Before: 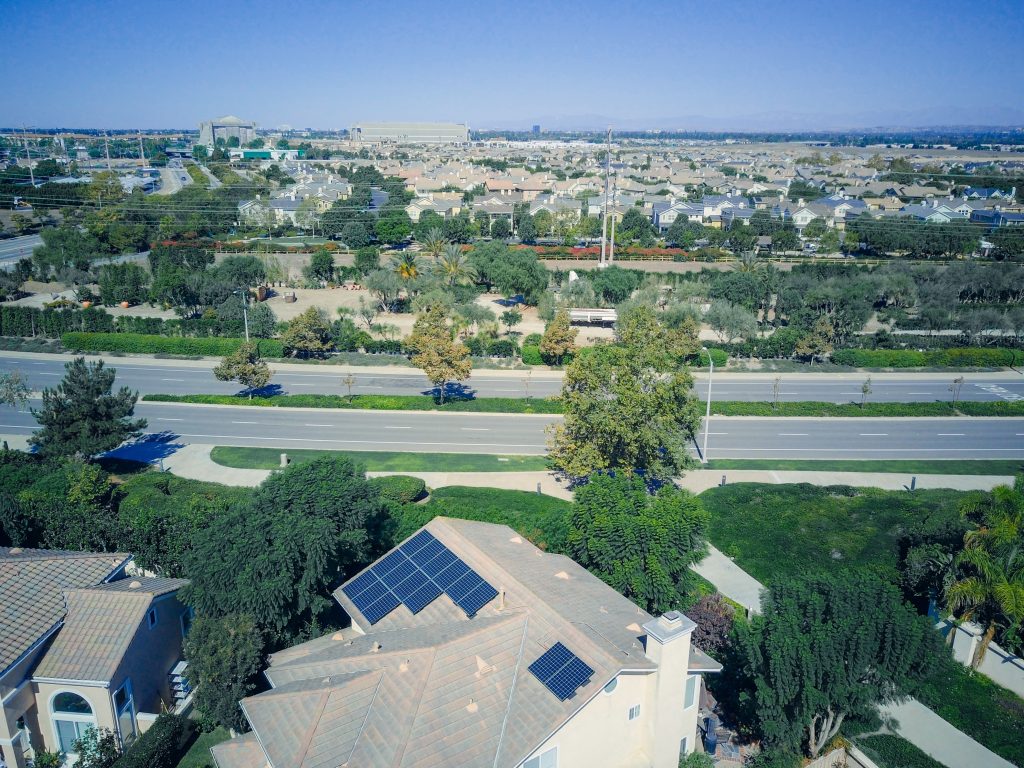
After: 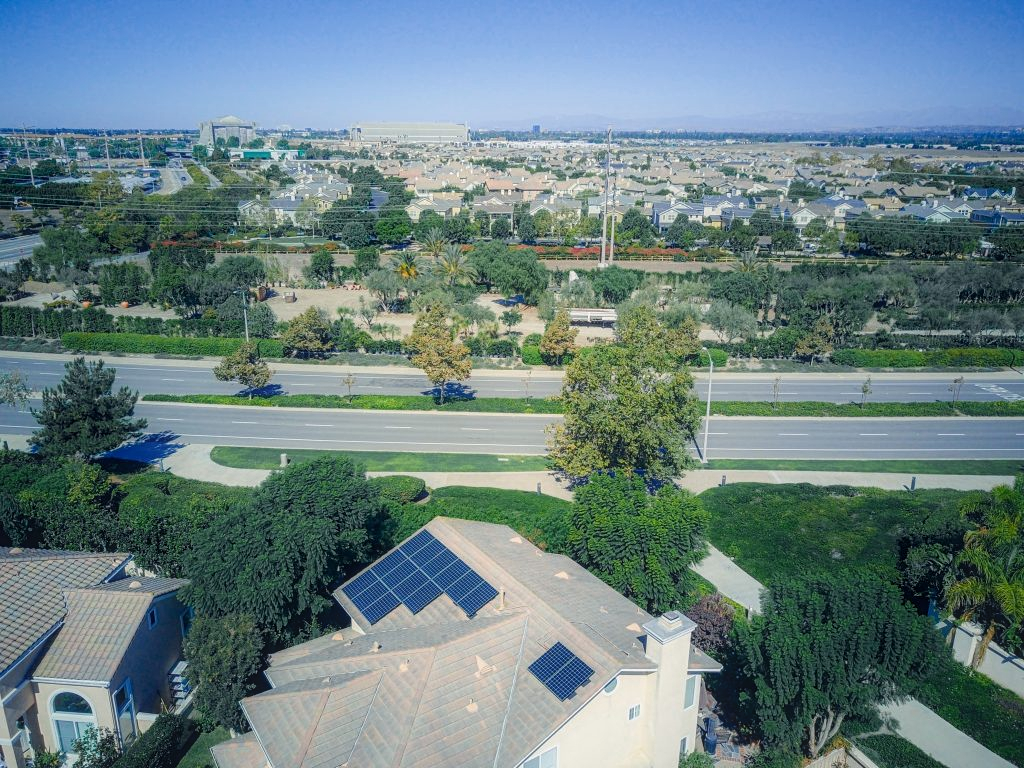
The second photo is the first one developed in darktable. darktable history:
shadows and highlights: shadows 62.66, white point adjustment 0.37, highlights -34.44, compress 83.82%
contrast equalizer: y [[0.5, 0.496, 0.435, 0.435, 0.496, 0.5], [0.5 ×6], [0.5 ×6], [0 ×6], [0 ×6]]
local contrast: on, module defaults
white balance: emerald 1
